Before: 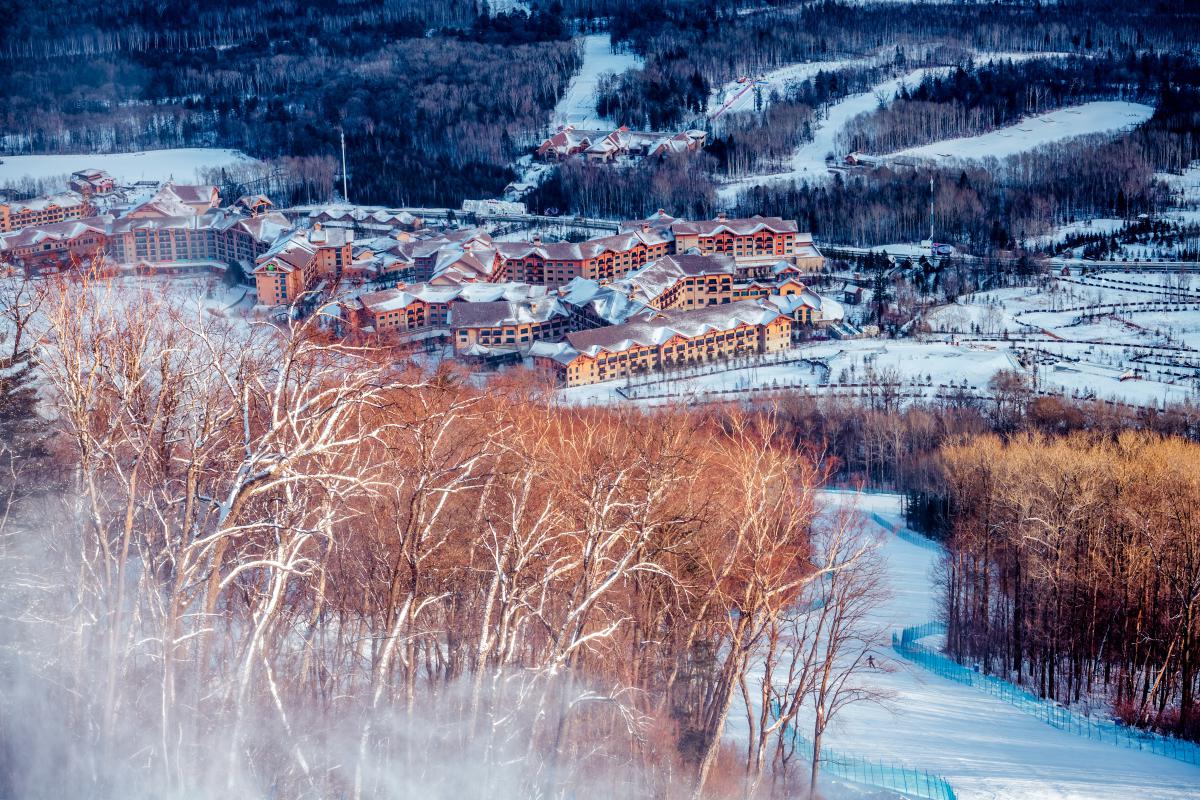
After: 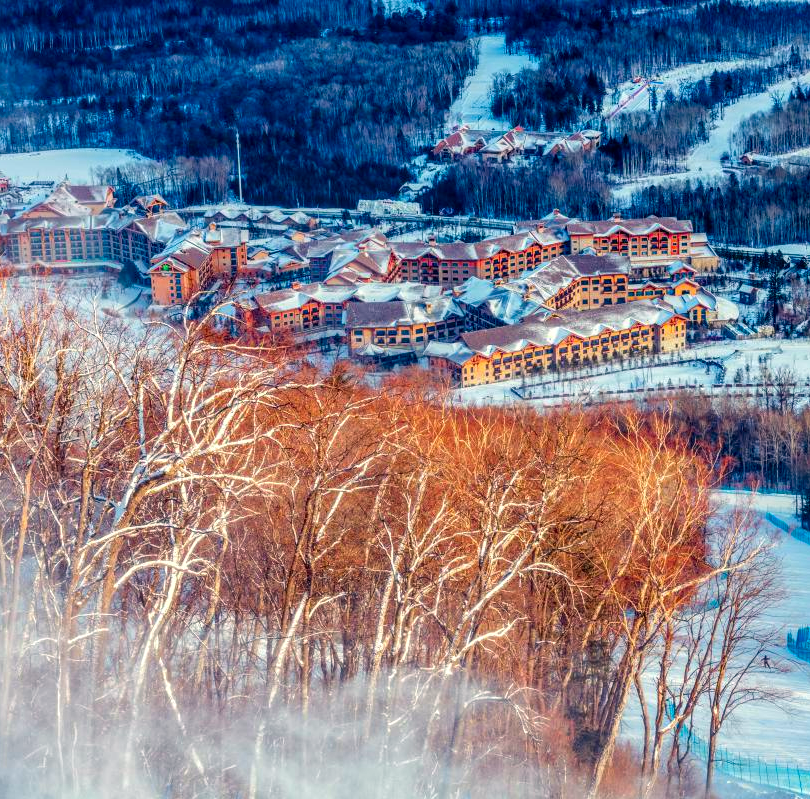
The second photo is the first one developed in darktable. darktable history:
crop and rotate: left 8.802%, right 23.635%
color correction: highlights a* -0.416, highlights b* 9.49, shadows a* -9.21, shadows b* 0.844
contrast brightness saturation: saturation 0.493
local contrast: on, module defaults
